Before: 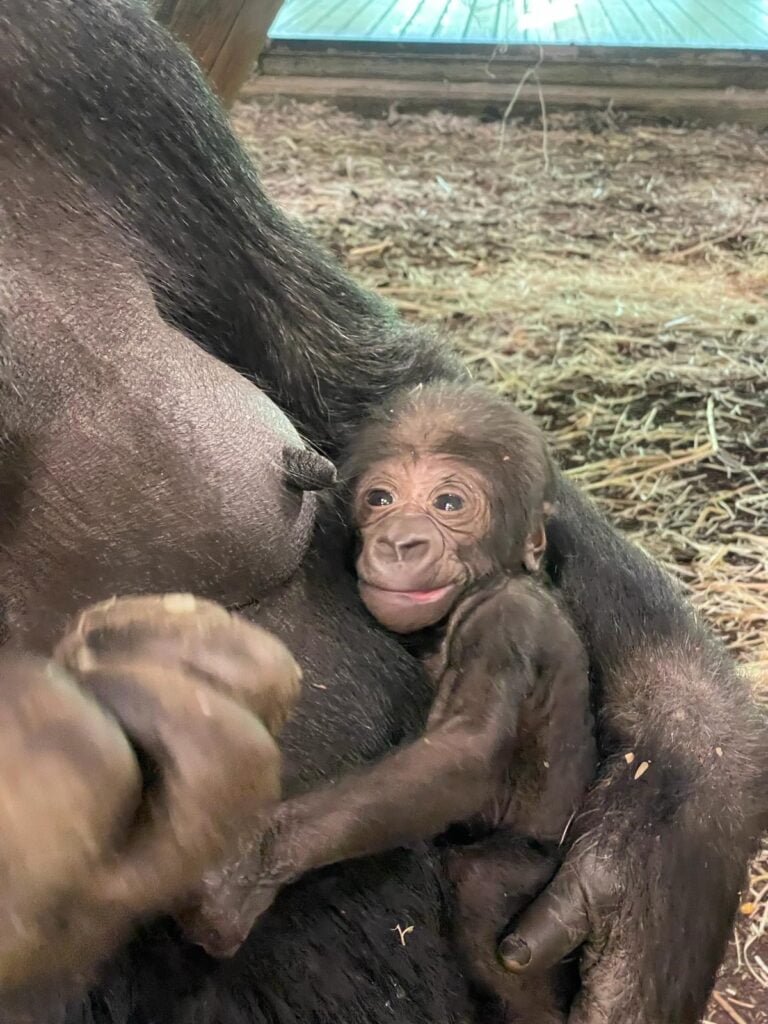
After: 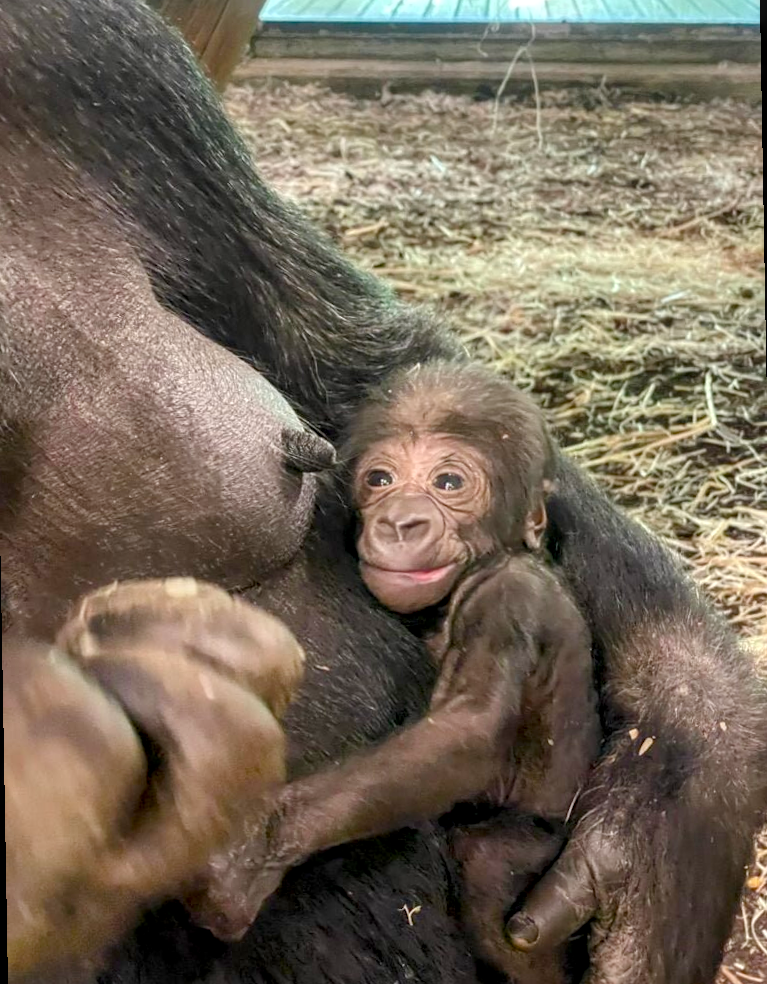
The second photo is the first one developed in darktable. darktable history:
color balance rgb: perceptual saturation grading › global saturation 20%, perceptual saturation grading › highlights -25%, perceptual saturation grading › shadows 50%
rotate and perspective: rotation -1°, crop left 0.011, crop right 0.989, crop top 0.025, crop bottom 0.975
local contrast: detail 130%
